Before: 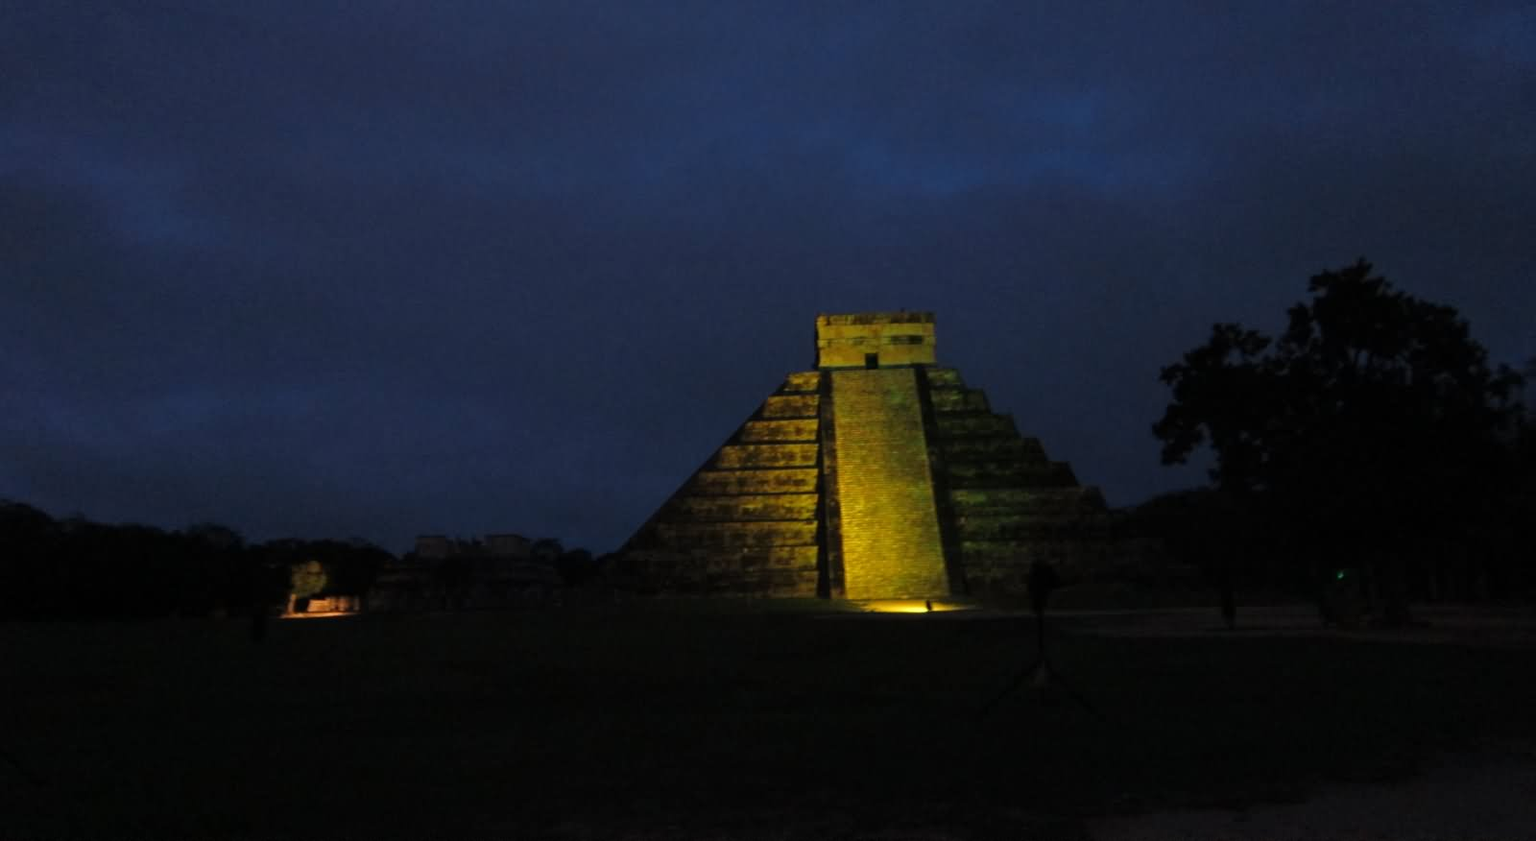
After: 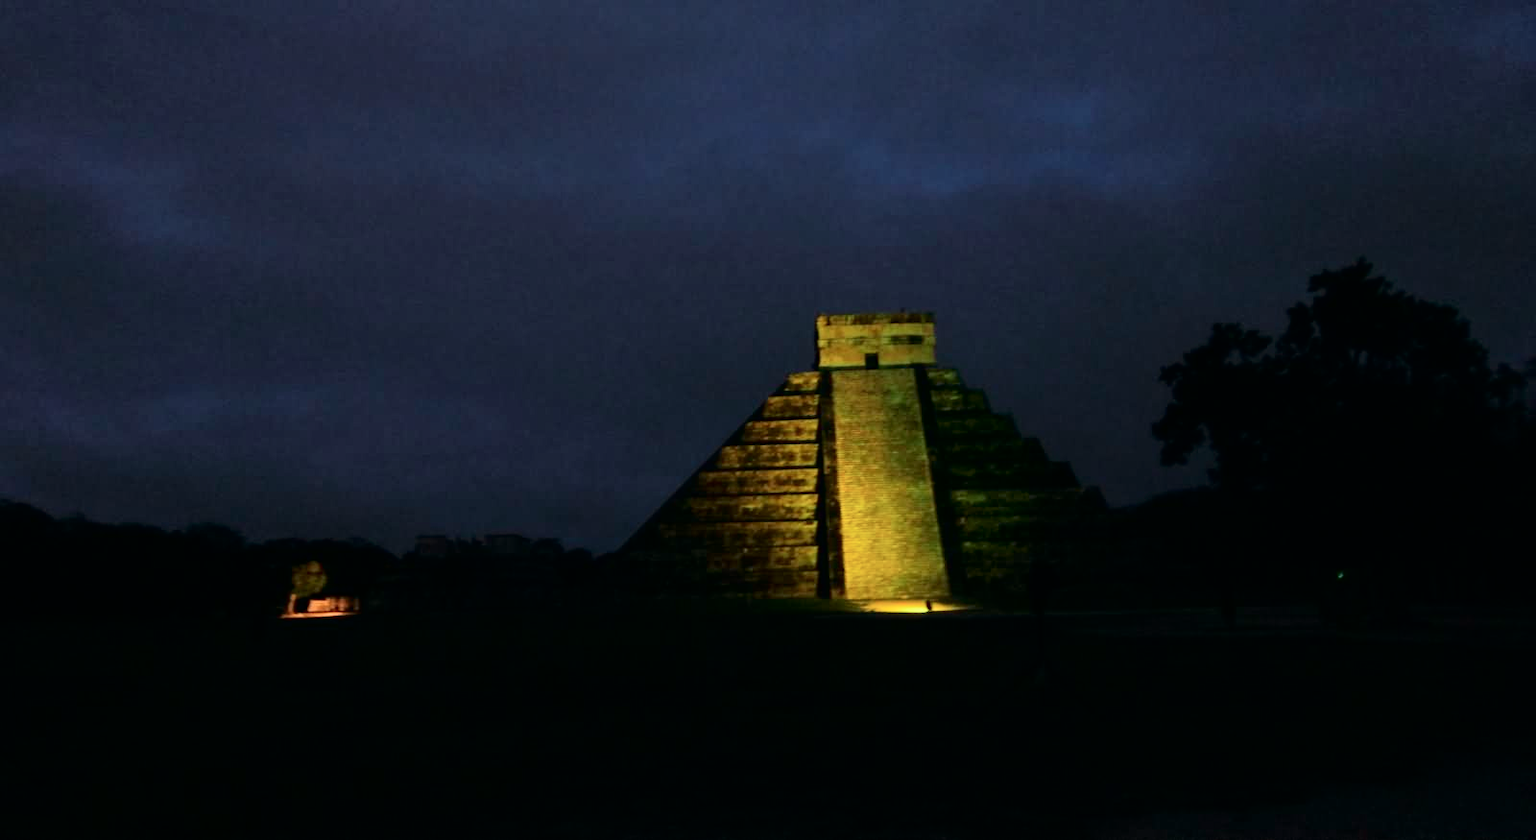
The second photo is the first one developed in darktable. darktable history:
tone curve: curves: ch0 [(0, 0) (0.037, 0.011) (0.135, 0.093) (0.266, 0.281) (0.461, 0.555) (0.581, 0.716) (0.675, 0.793) (0.767, 0.849) (0.91, 0.924) (1, 0.979)]; ch1 [(0, 0) (0.292, 0.278) (0.431, 0.418) (0.493, 0.479) (0.506, 0.5) (0.532, 0.537) (0.562, 0.581) (0.641, 0.663) (0.754, 0.76) (1, 1)]; ch2 [(0, 0) (0.294, 0.3) (0.361, 0.372) (0.429, 0.445) (0.478, 0.486) (0.502, 0.498) (0.518, 0.522) (0.531, 0.549) (0.561, 0.59) (0.64, 0.655) (0.693, 0.706) (0.845, 0.833) (1, 0.951)], color space Lab, independent channels, preserve colors none
